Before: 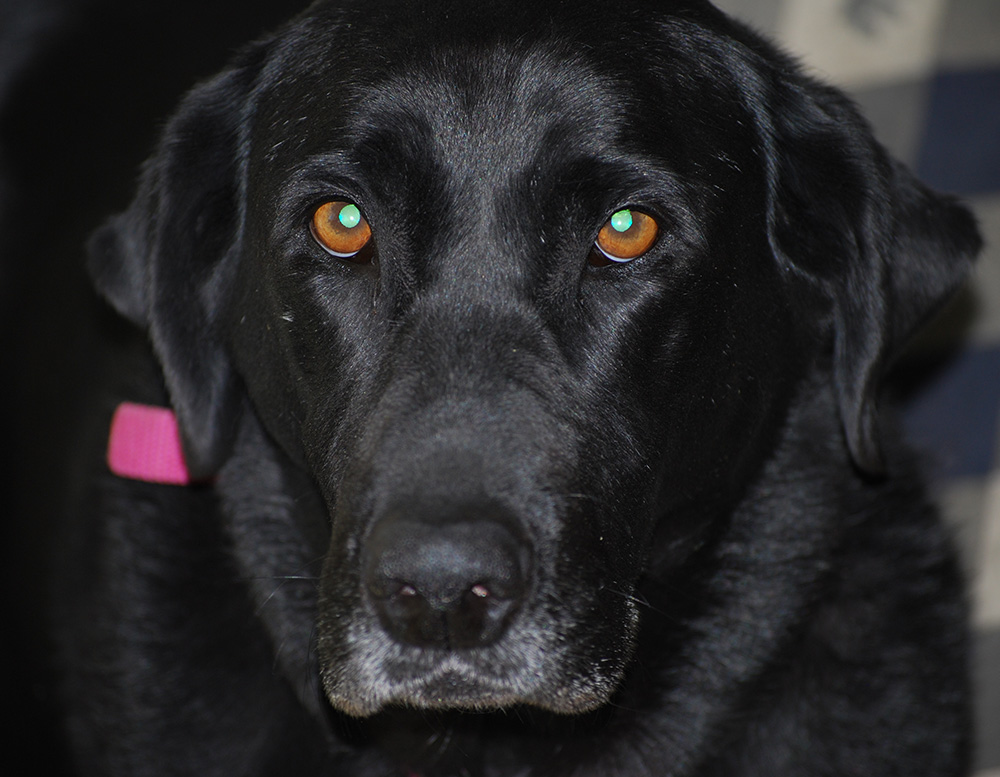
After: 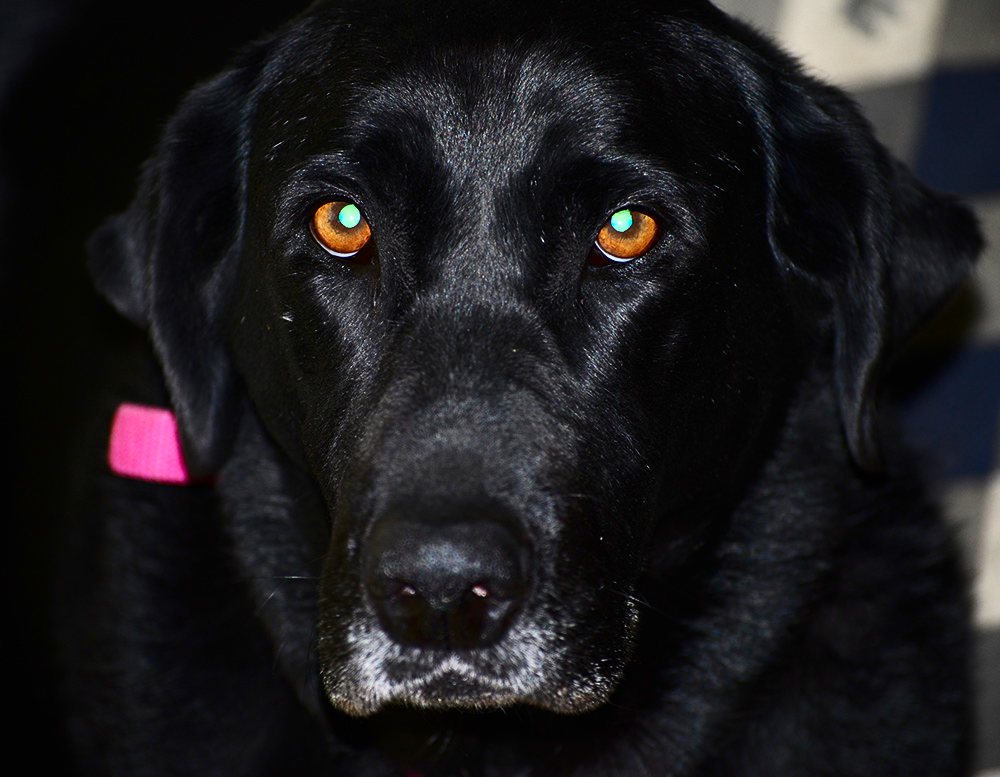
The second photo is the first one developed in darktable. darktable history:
contrast brightness saturation: contrast 0.32, brightness -0.08, saturation 0.17
exposure: black level correction 0, exposure 0.5 EV, compensate highlight preservation false
